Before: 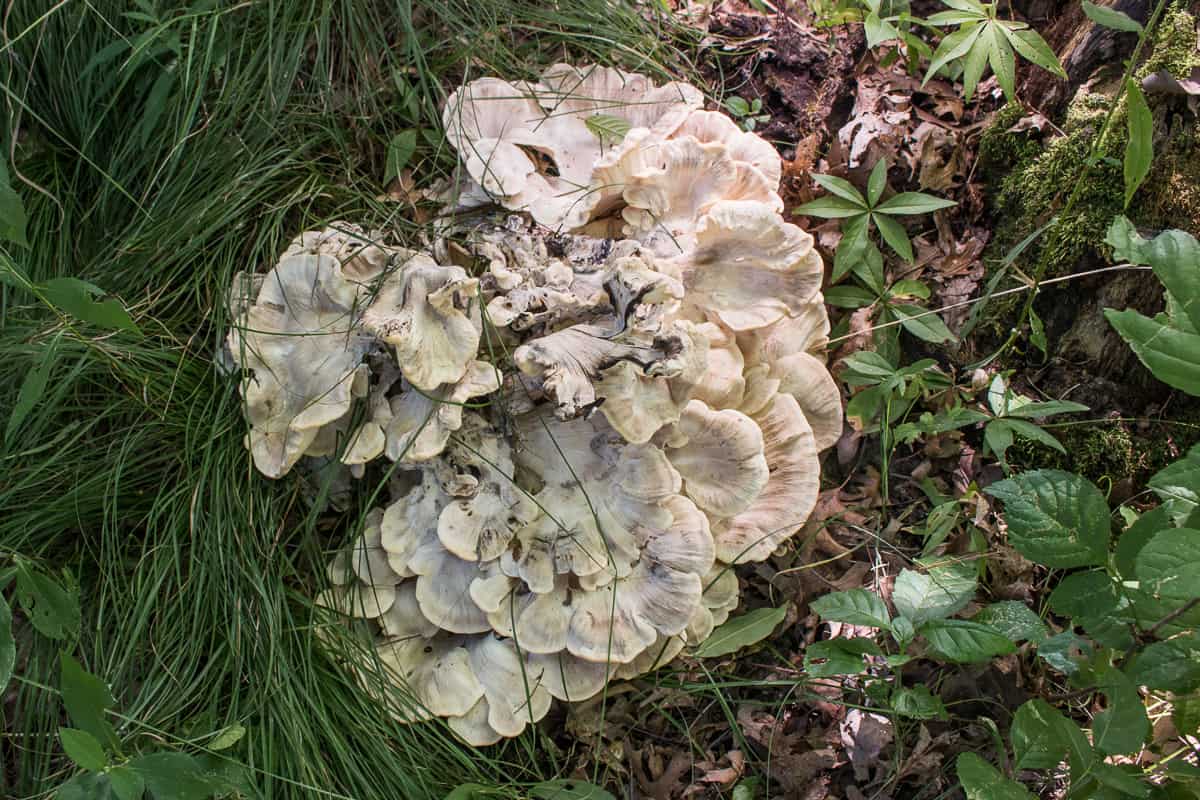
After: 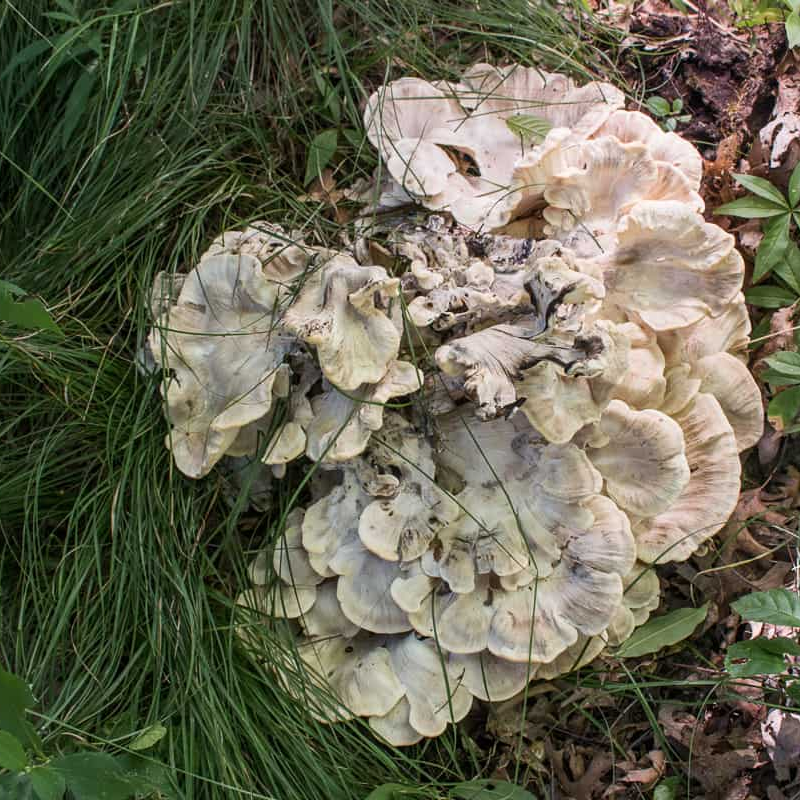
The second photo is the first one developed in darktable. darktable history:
crop and rotate: left 6.604%, right 26.717%
